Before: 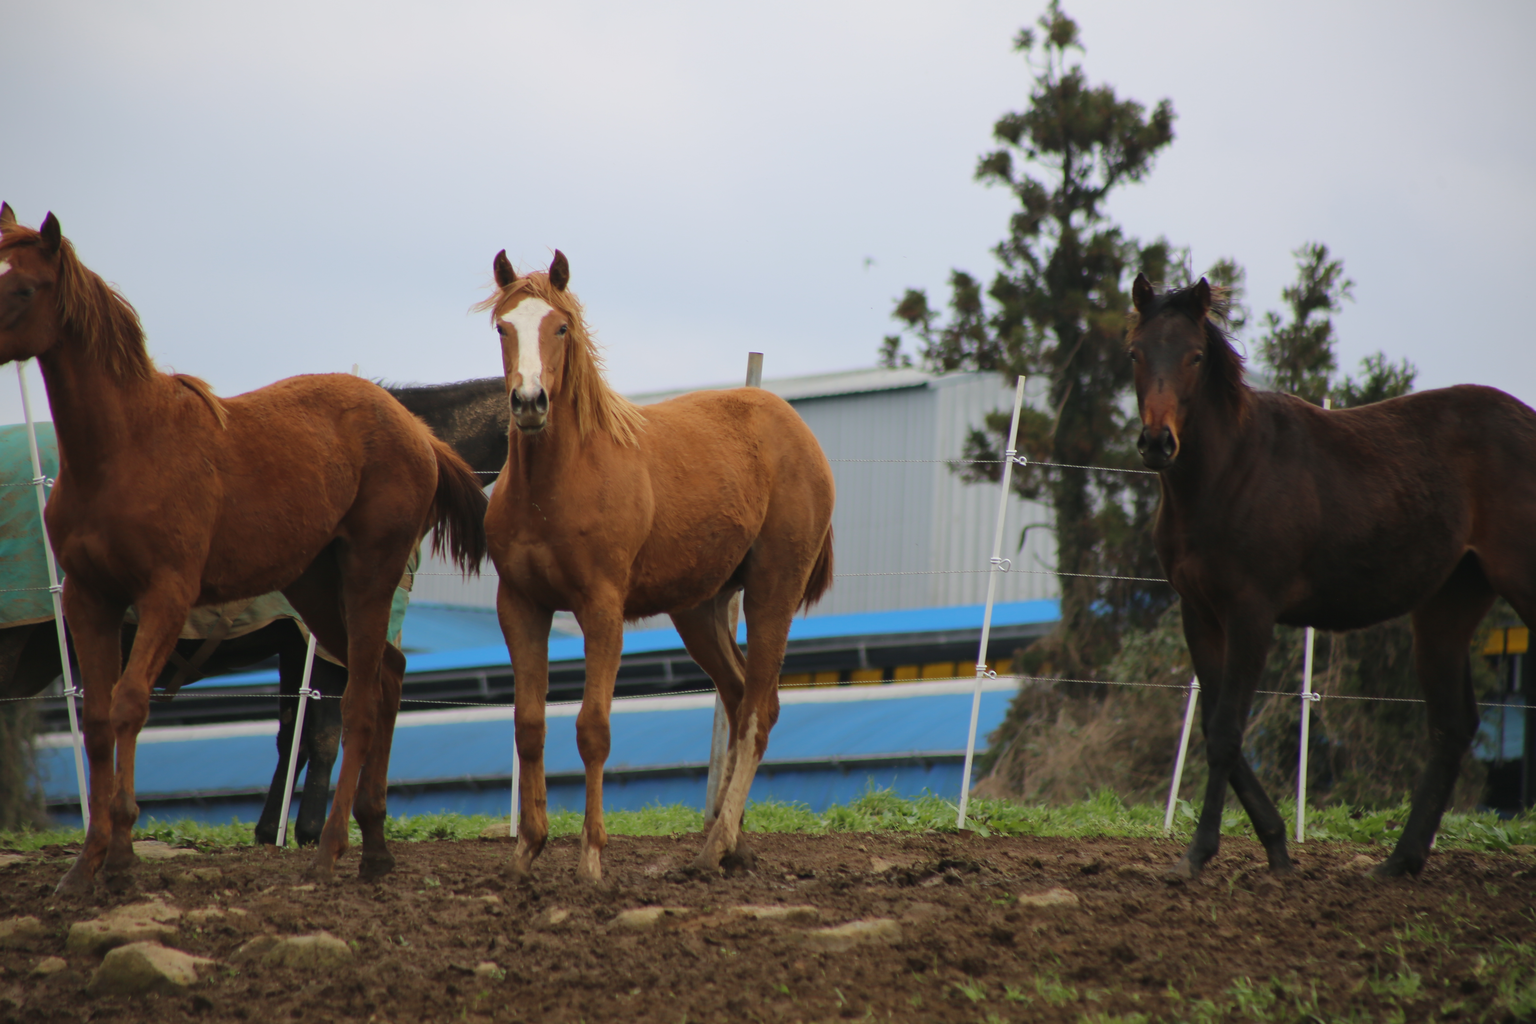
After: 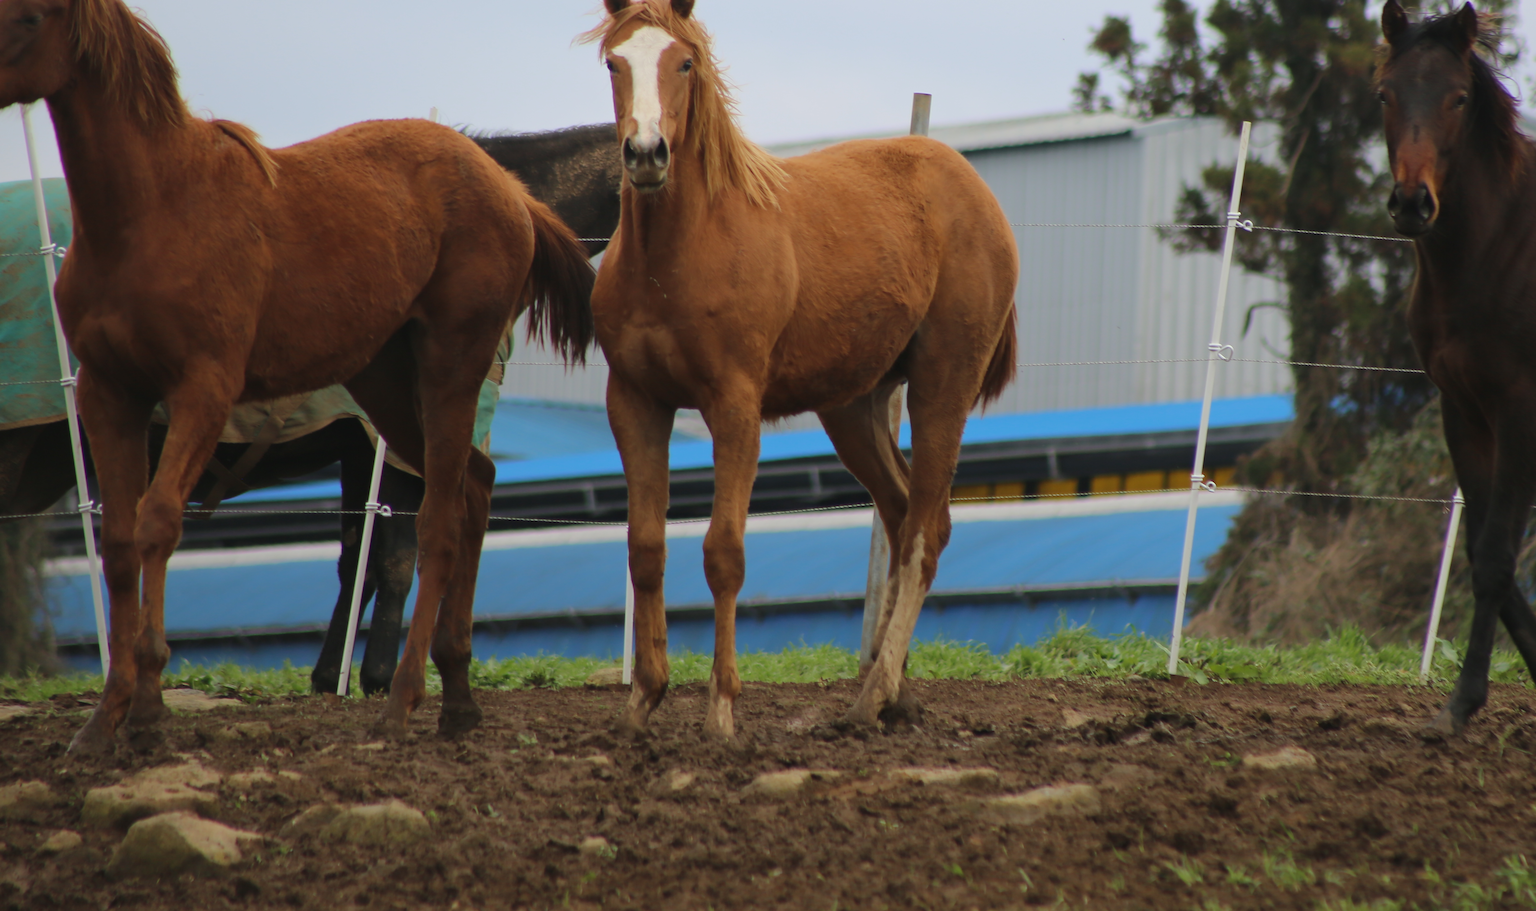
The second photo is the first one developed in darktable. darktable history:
crop: top 26.994%, right 18.006%
